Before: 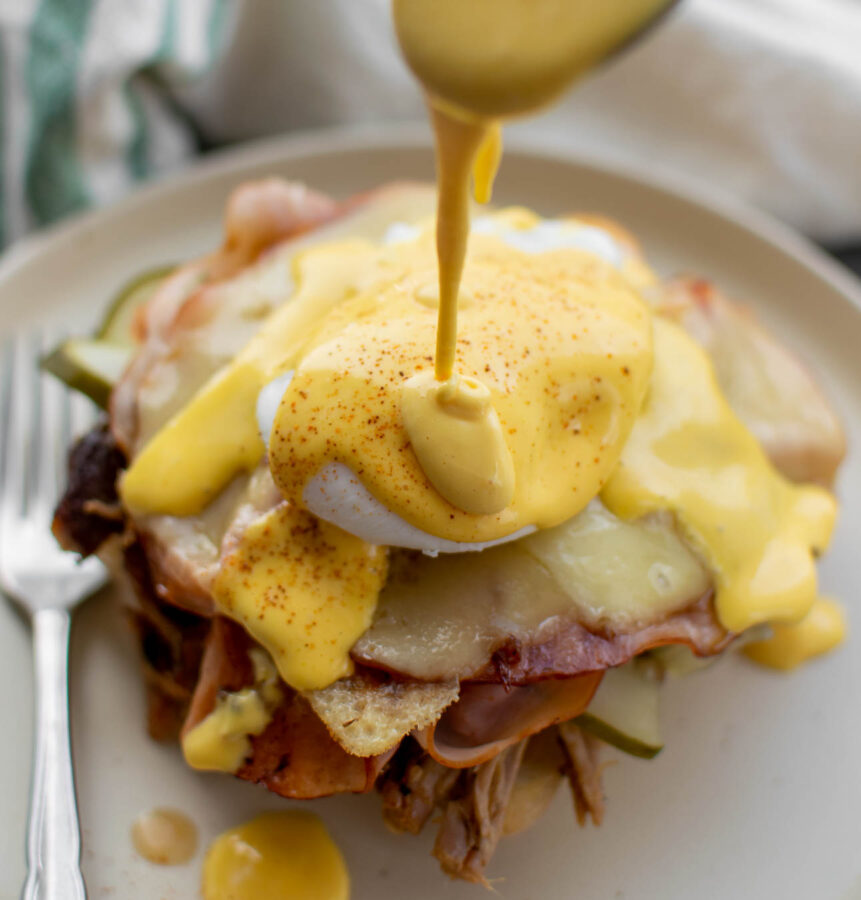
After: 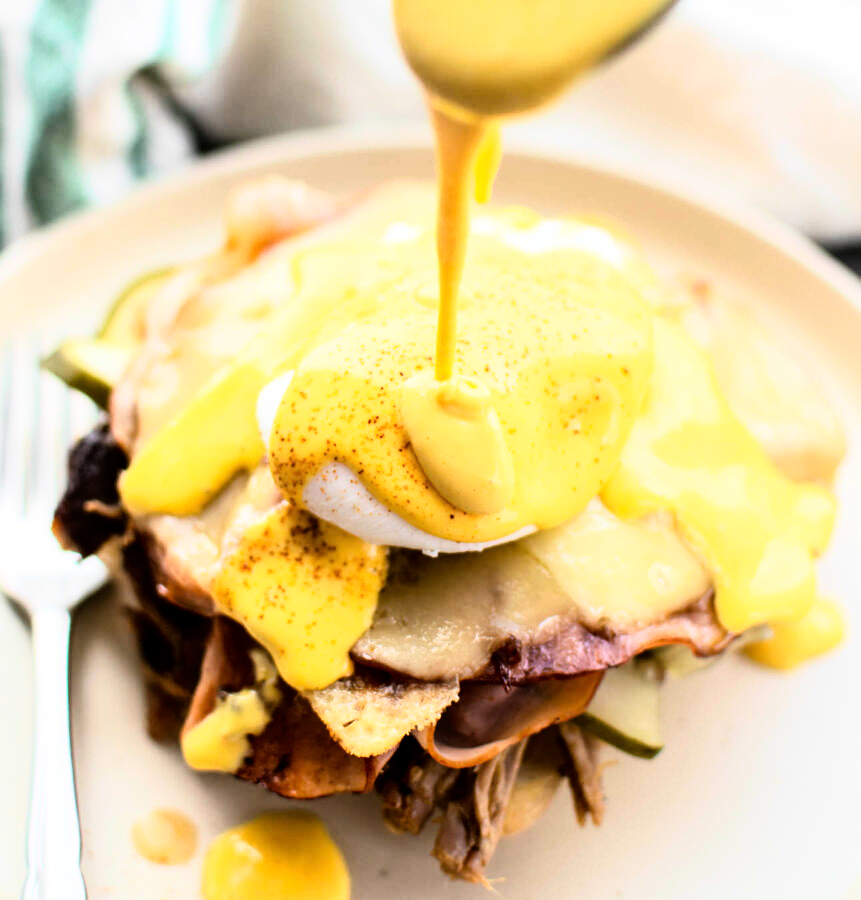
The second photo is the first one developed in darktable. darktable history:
rgb curve: curves: ch0 [(0, 0) (0.21, 0.15) (0.24, 0.21) (0.5, 0.75) (0.75, 0.96) (0.89, 0.99) (1, 1)]; ch1 [(0, 0.02) (0.21, 0.13) (0.25, 0.2) (0.5, 0.67) (0.75, 0.9) (0.89, 0.97) (1, 1)]; ch2 [(0, 0.02) (0.21, 0.13) (0.25, 0.2) (0.5, 0.67) (0.75, 0.9) (0.89, 0.97) (1, 1)], compensate middle gray true
exposure: exposure 0.236 EV, compensate highlight preservation false
